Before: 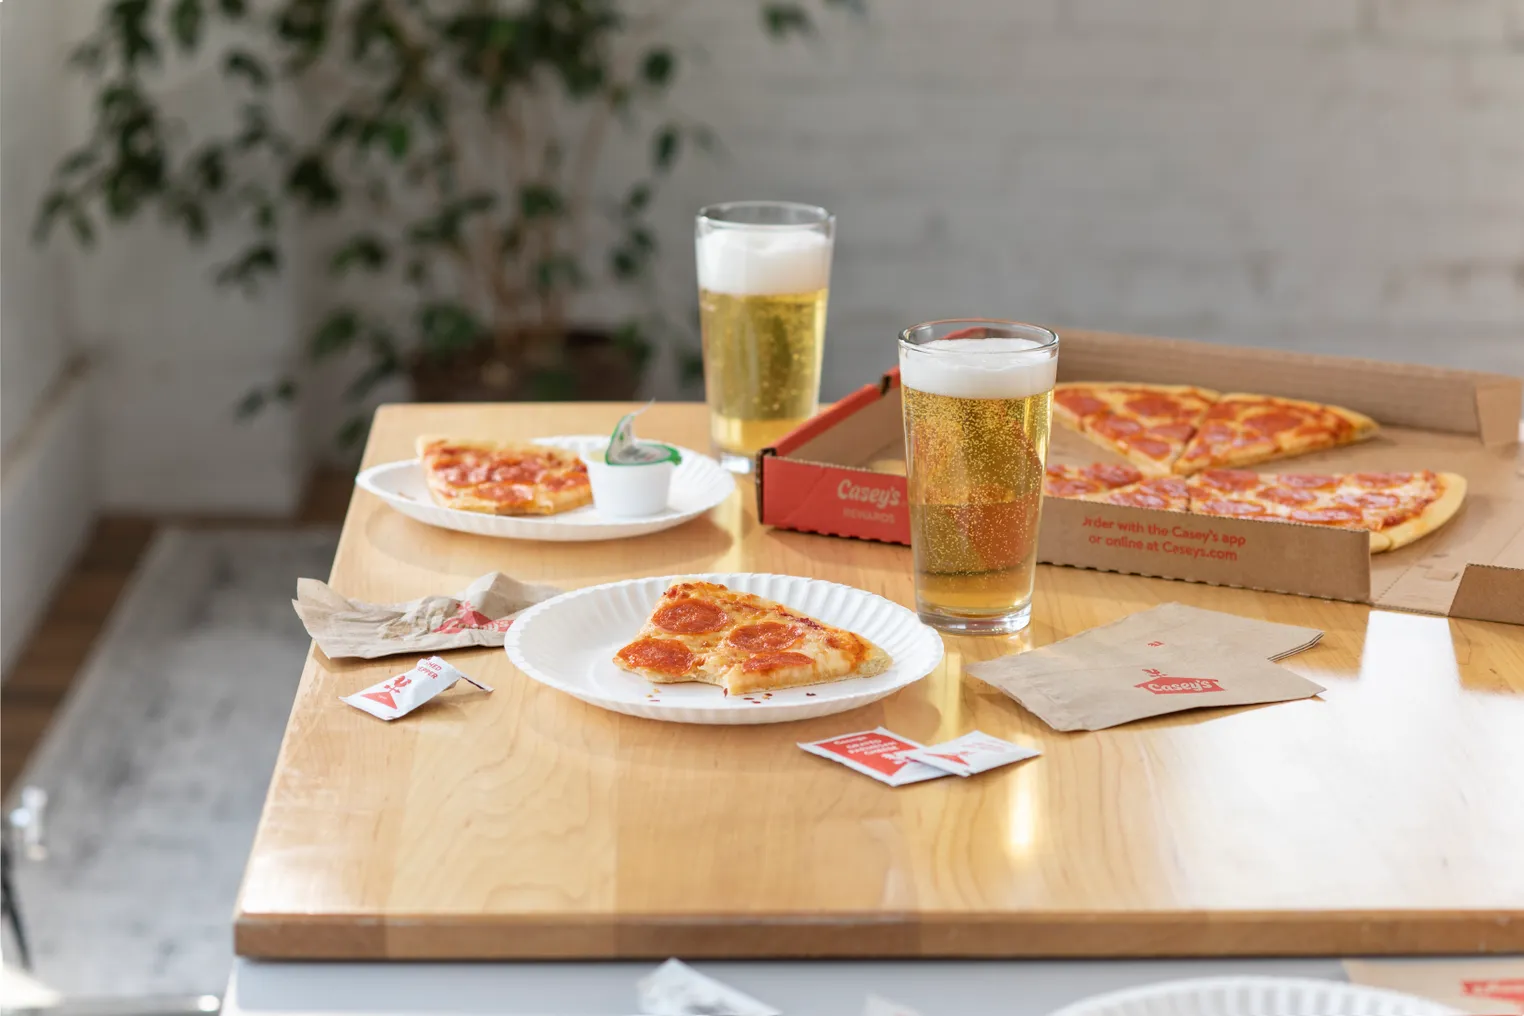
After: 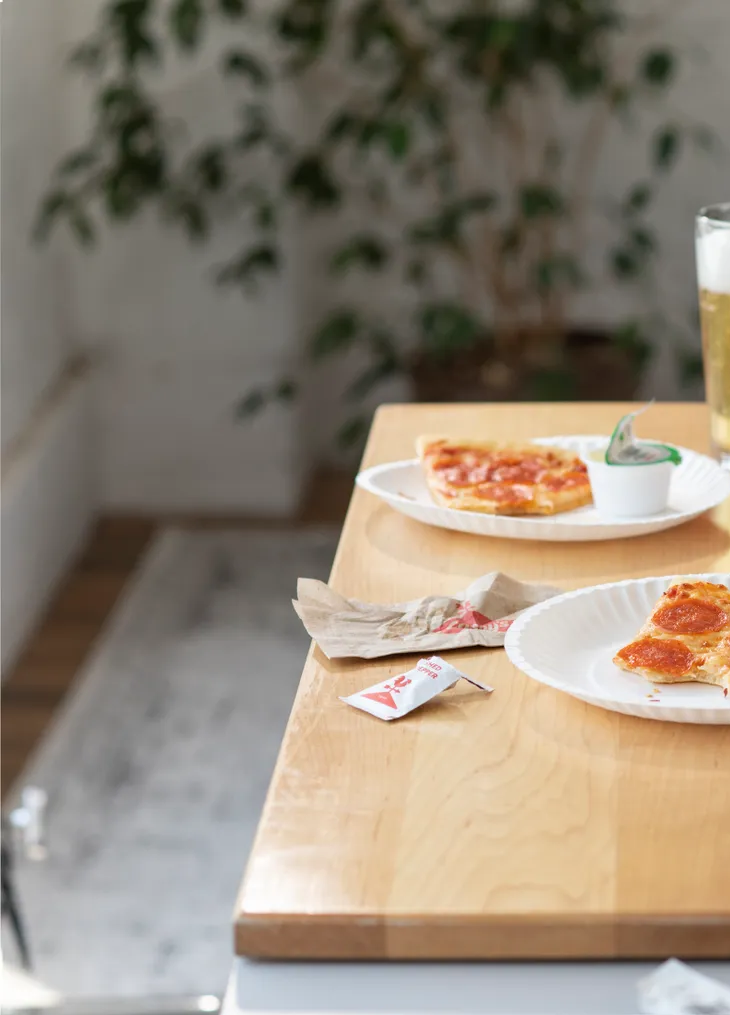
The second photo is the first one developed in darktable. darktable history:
crop and rotate: left 0.017%, top 0%, right 52.063%
